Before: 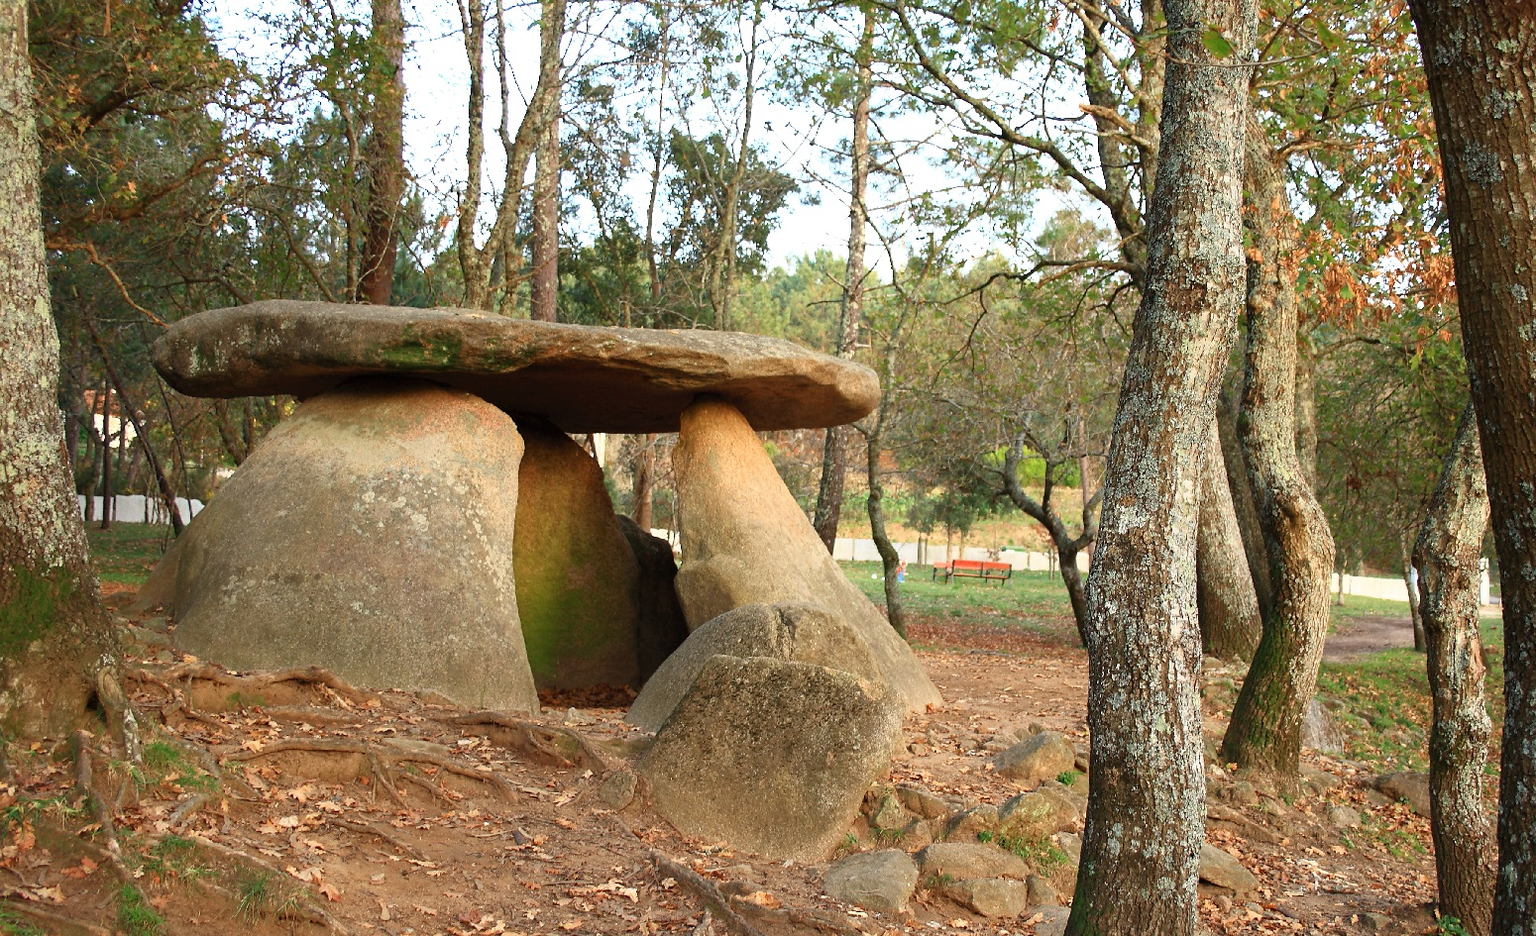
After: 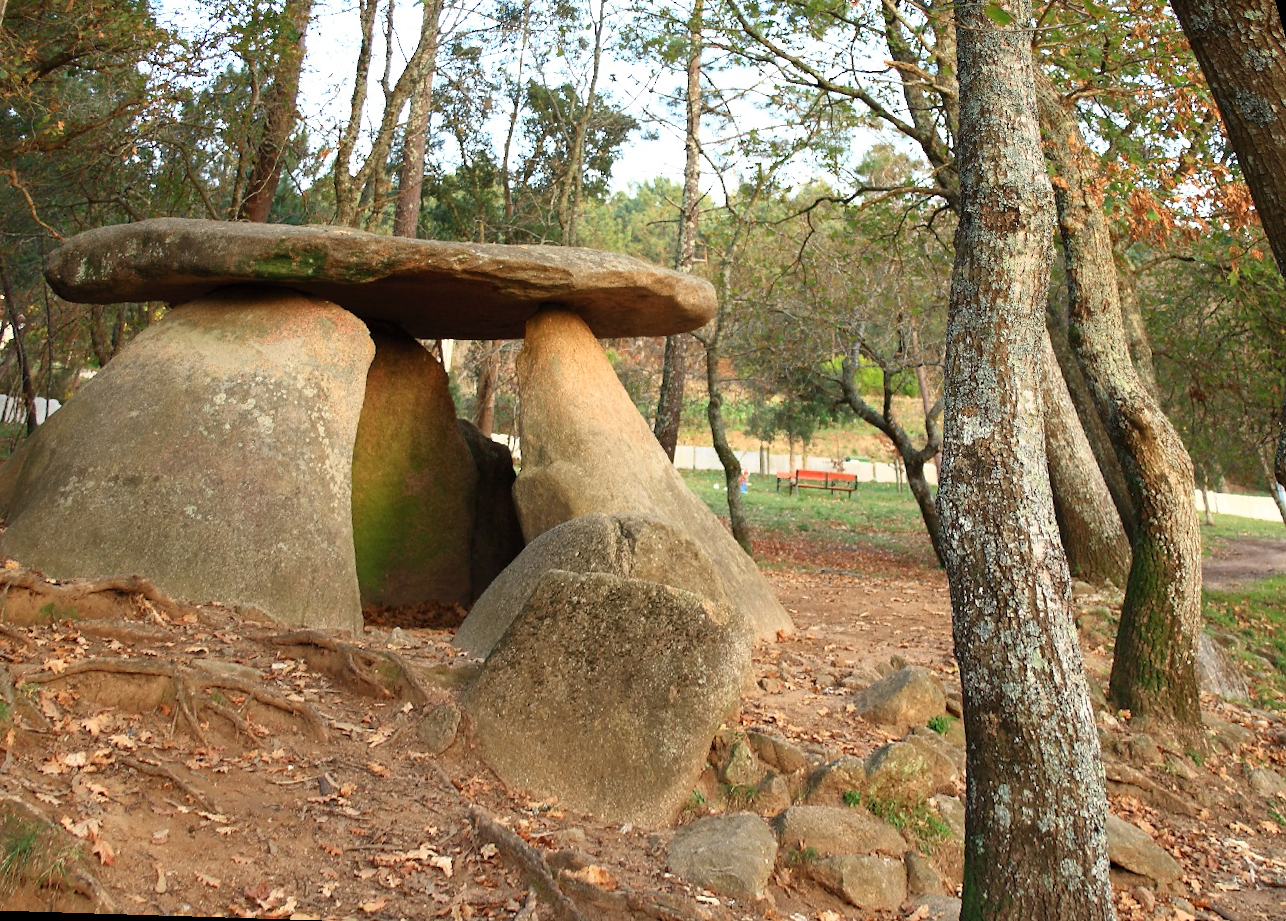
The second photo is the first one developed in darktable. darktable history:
rotate and perspective: rotation 0.72°, lens shift (vertical) -0.352, lens shift (horizontal) -0.051, crop left 0.152, crop right 0.859, crop top 0.019, crop bottom 0.964
tone equalizer: on, module defaults
